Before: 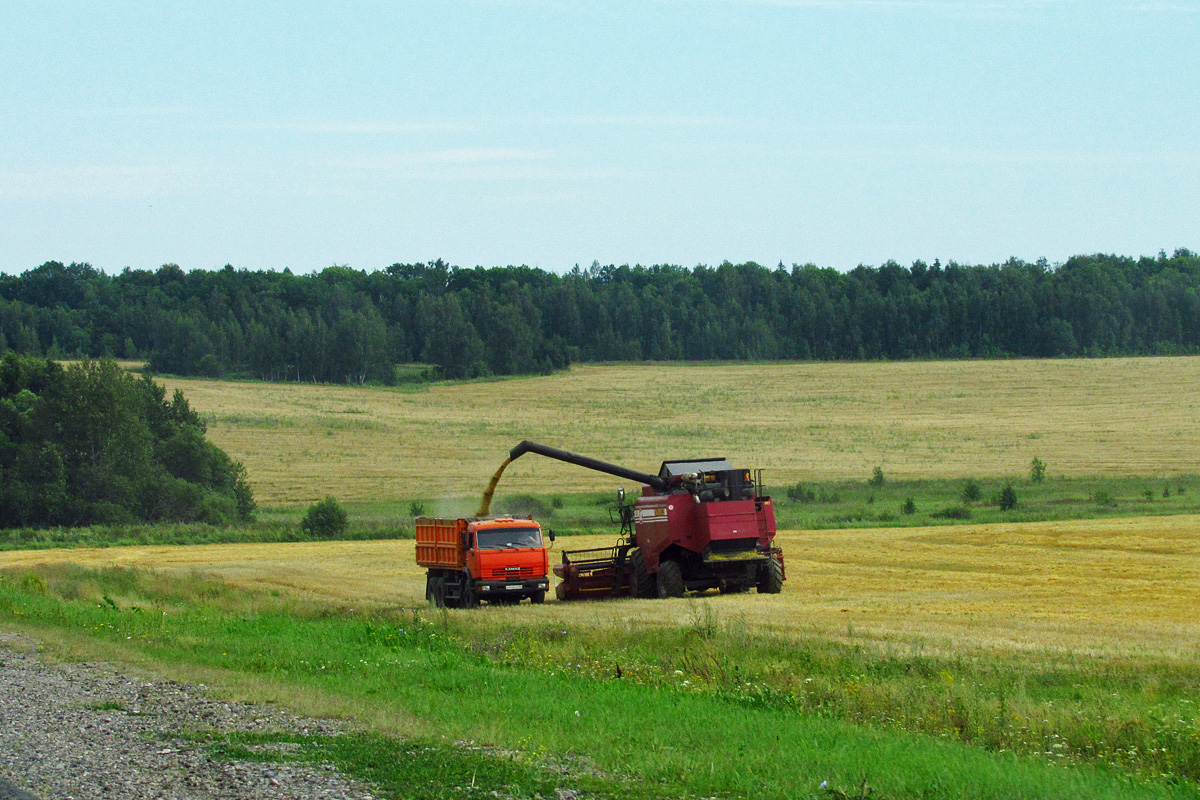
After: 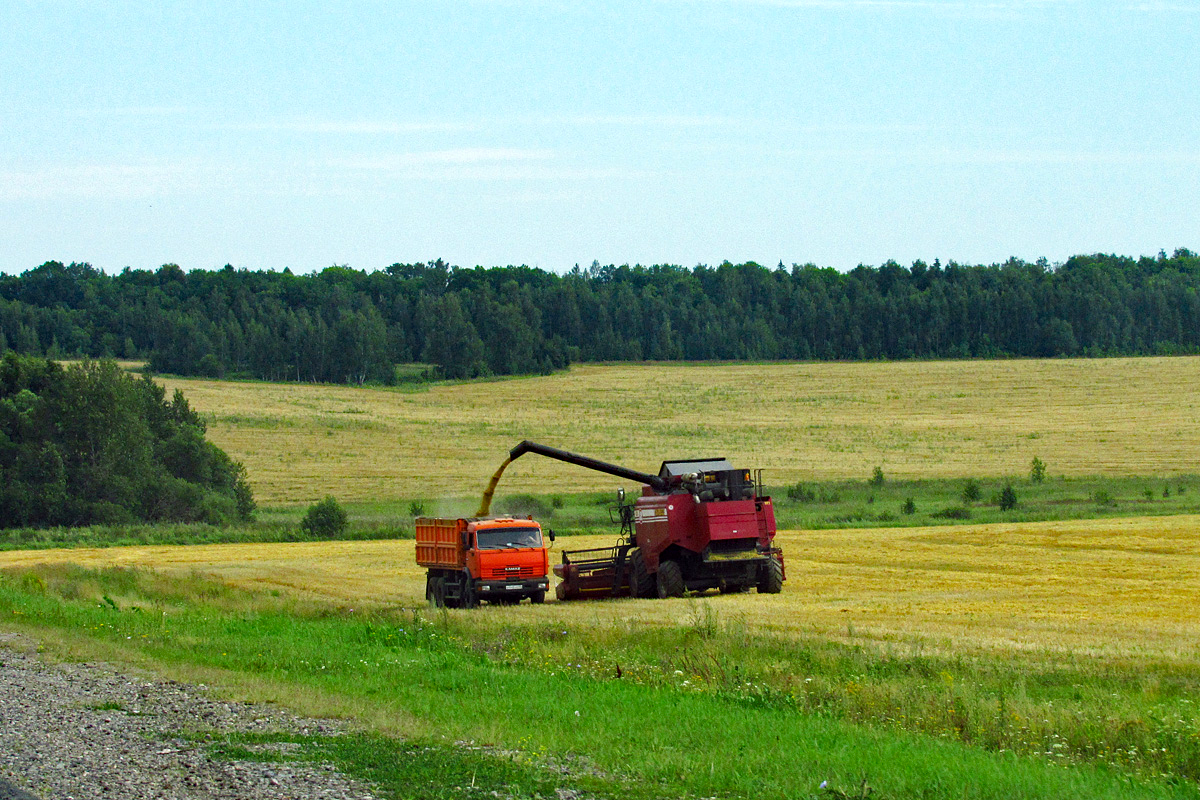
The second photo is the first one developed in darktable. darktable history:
haze removal: strength 0.5, distance 0.43, compatibility mode true, adaptive false
tone equalizer: -8 EV 0.06 EV, smoothing diameter 25%, edges refinement/feathering 10, preserve details guided filter
exposure: exposure 0.197 EV, compensate highlight preservation false
